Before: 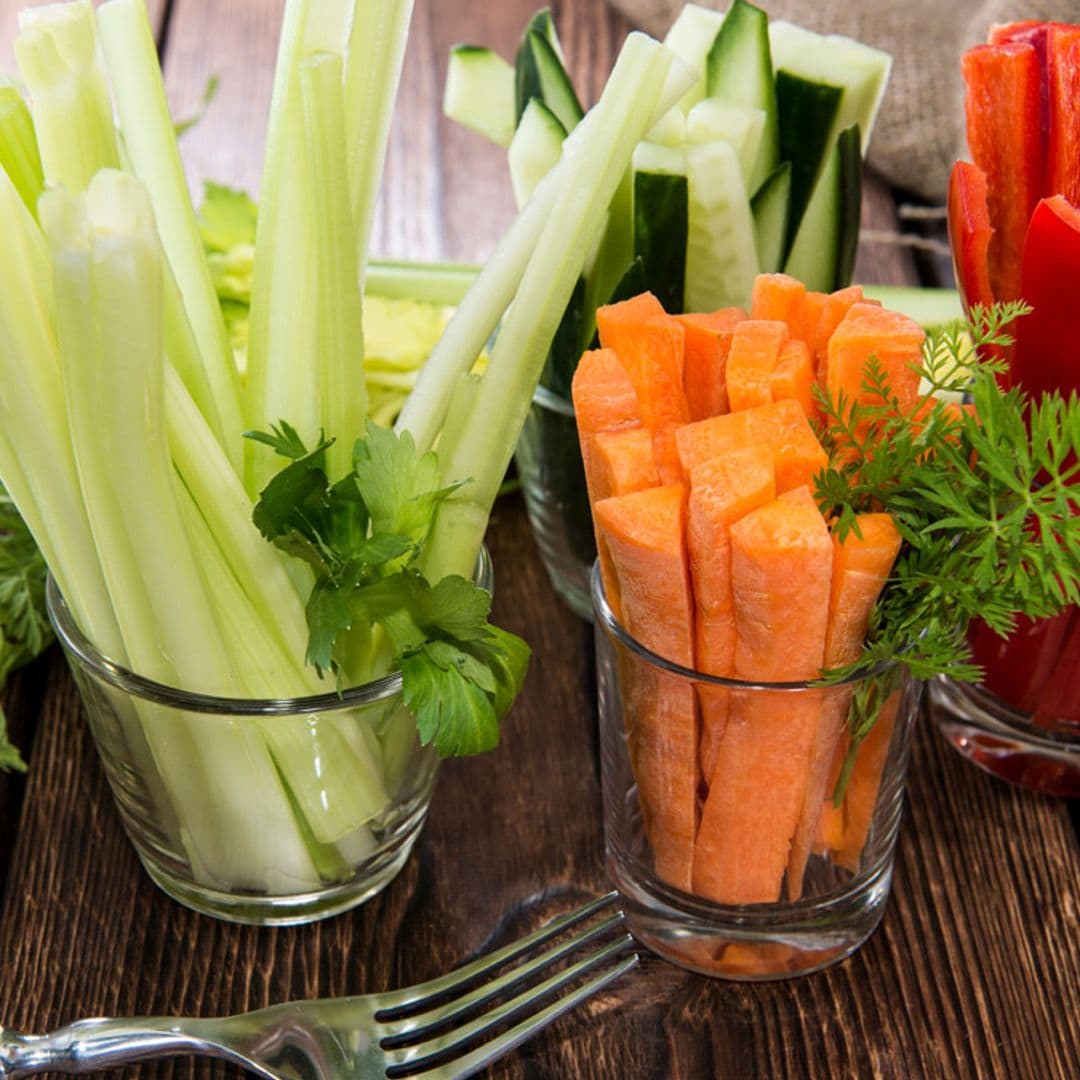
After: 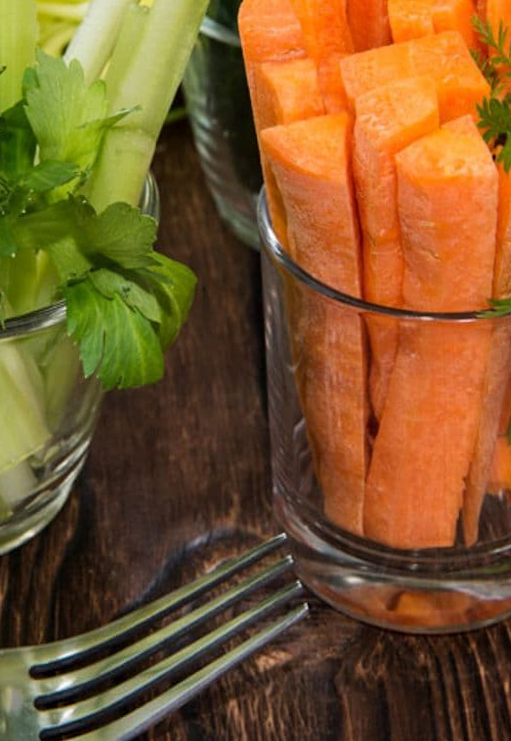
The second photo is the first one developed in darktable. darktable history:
crop and rotate: left 29.237%, top 31.152%, right 19.807%
rotate and perspective: rotation 0.215°, lens shift (vertical) -0.139, crop left 0.069, crop right 0.939, crop top 0.002, crop bottom 0.996
